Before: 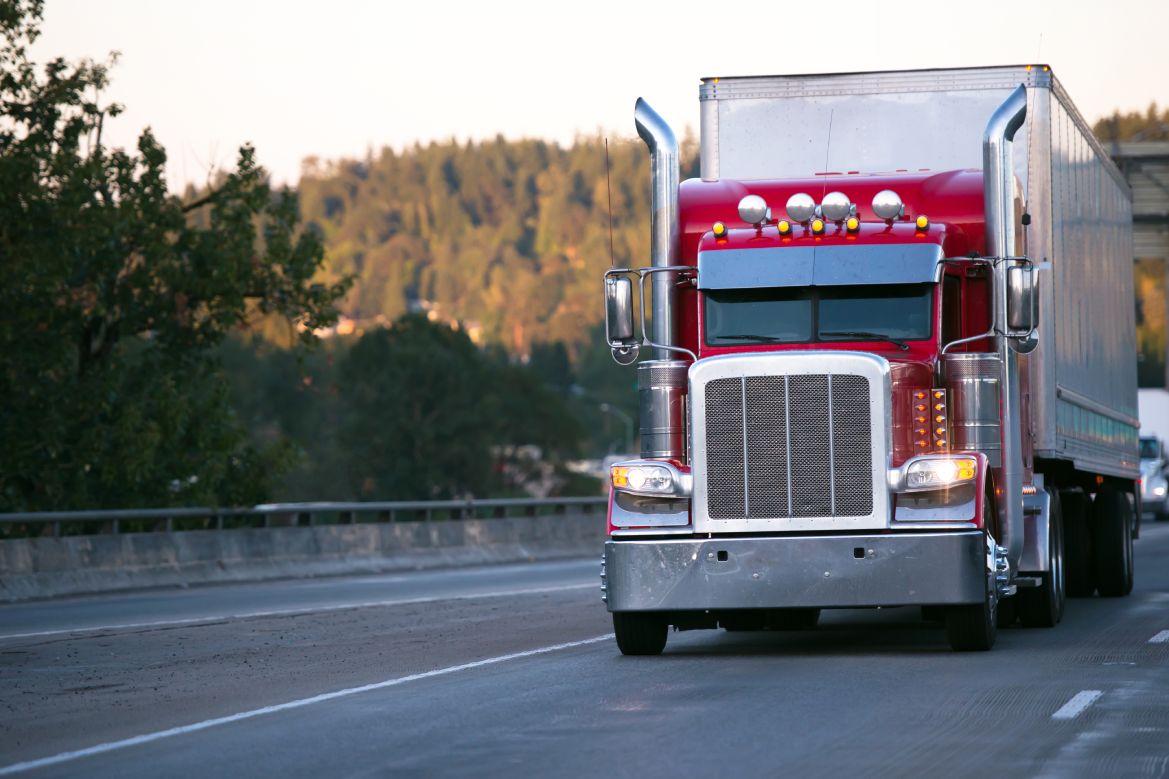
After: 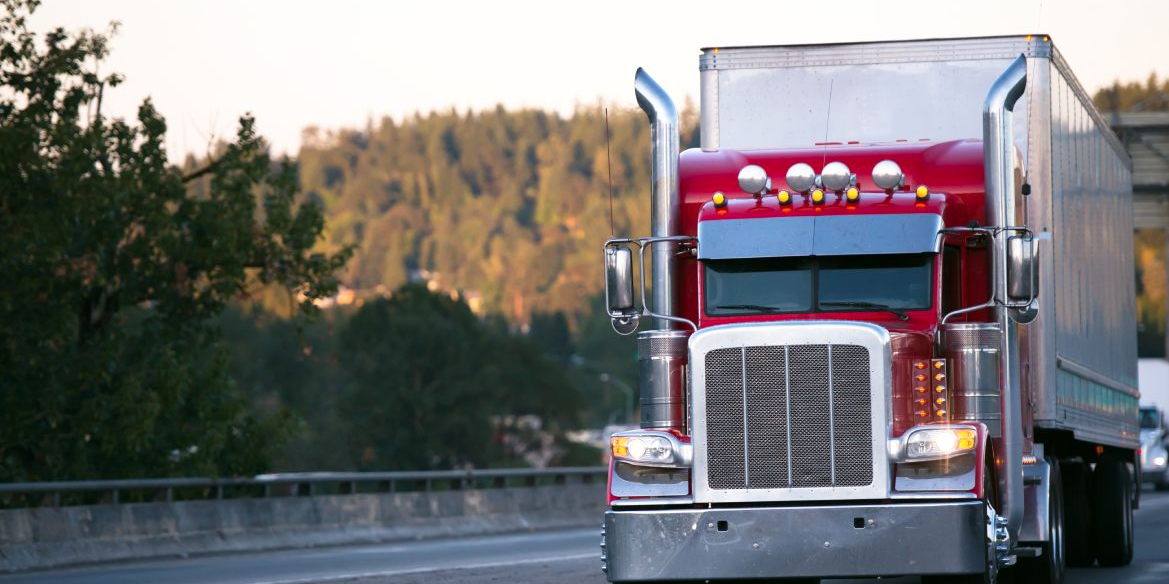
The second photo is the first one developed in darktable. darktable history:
contrast brightness saturation: contrast 0.07
crop: top 3.857%, bottom 21.132%
